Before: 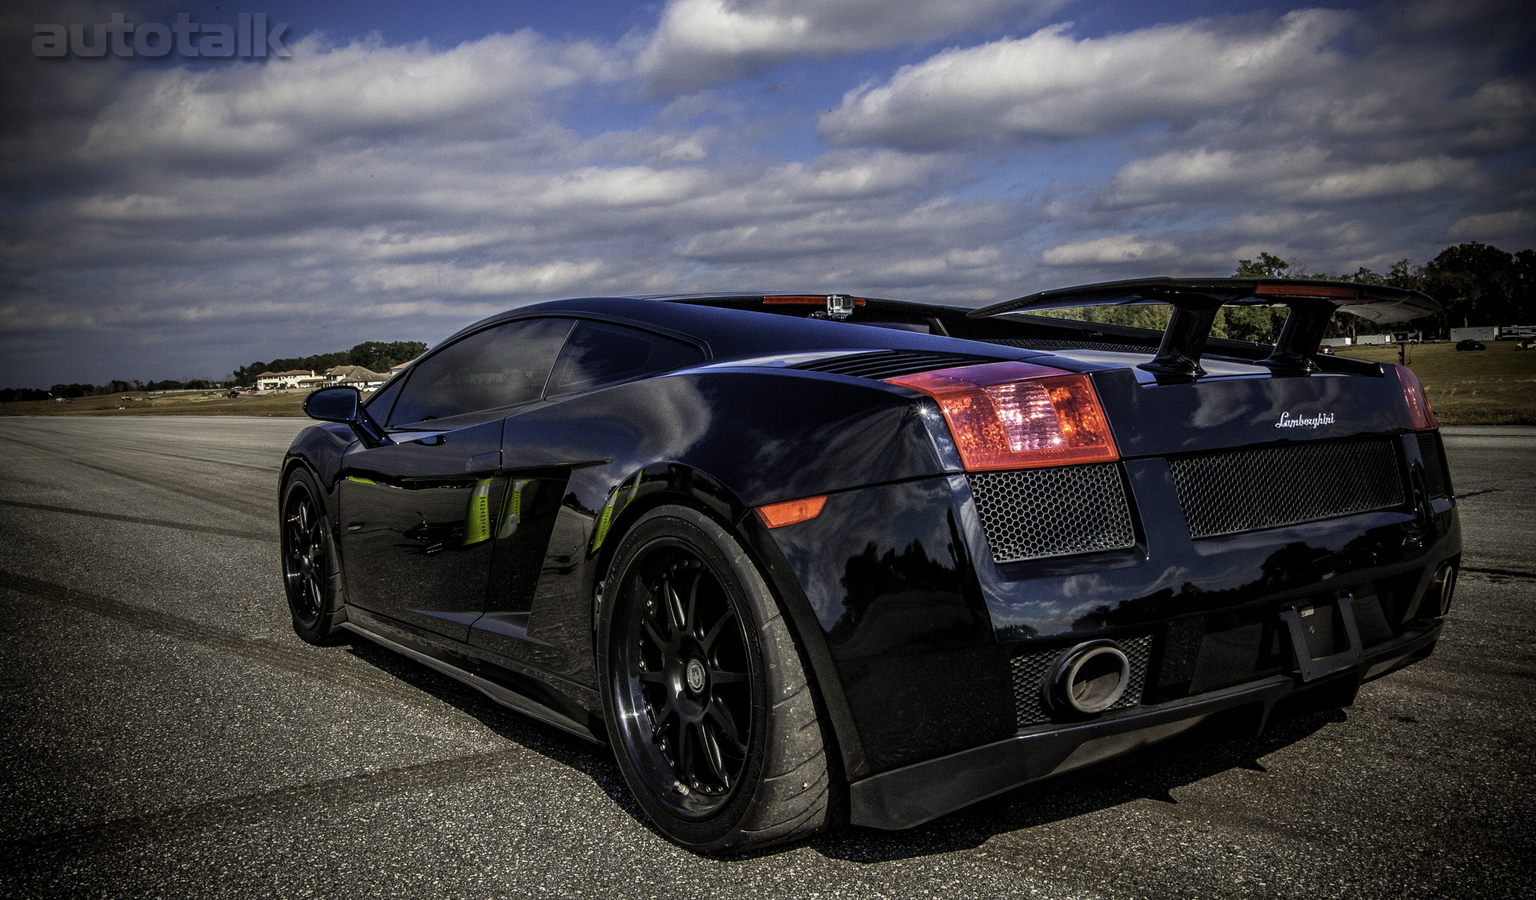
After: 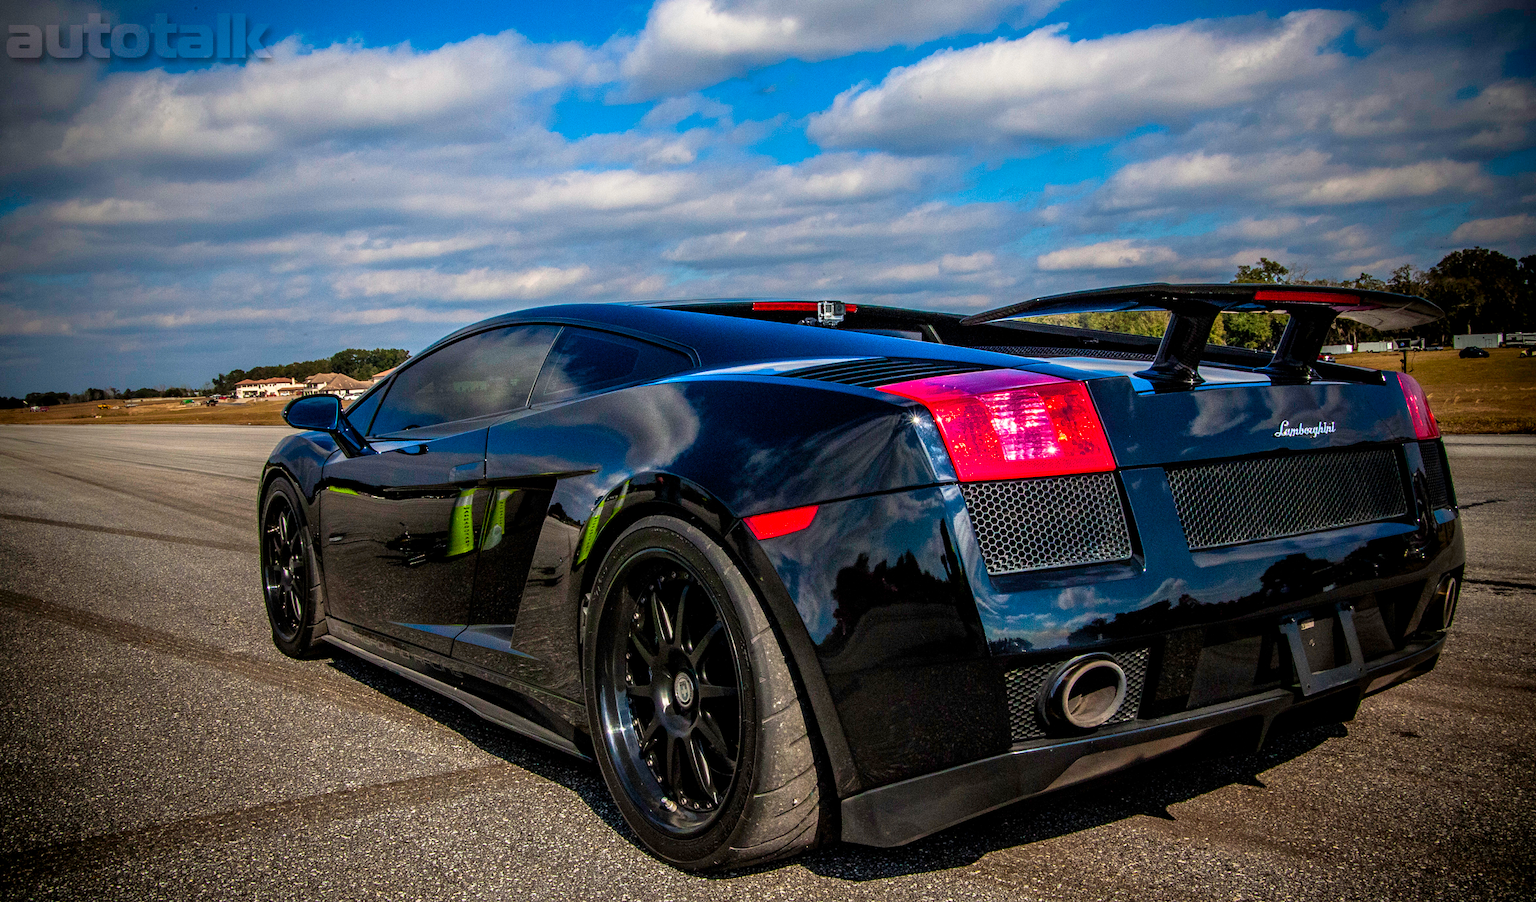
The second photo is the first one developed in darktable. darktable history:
exposure: exposure 0.127 EV, compensate highlight preservation false
crop: left 1.669%, right 0.268%, bottom 1.743%
contrast brightness saturation: saturation 0.483
